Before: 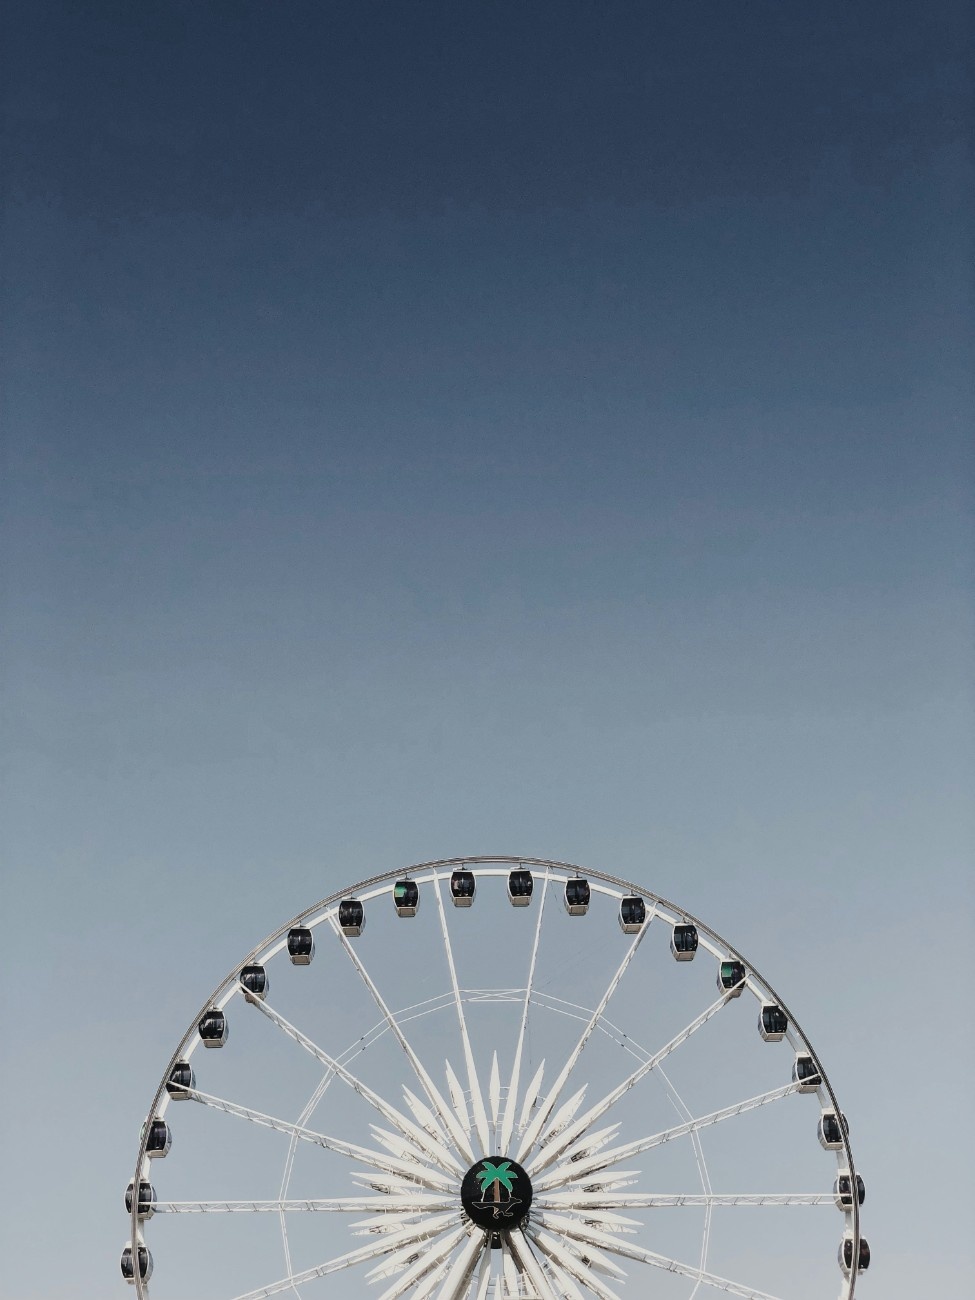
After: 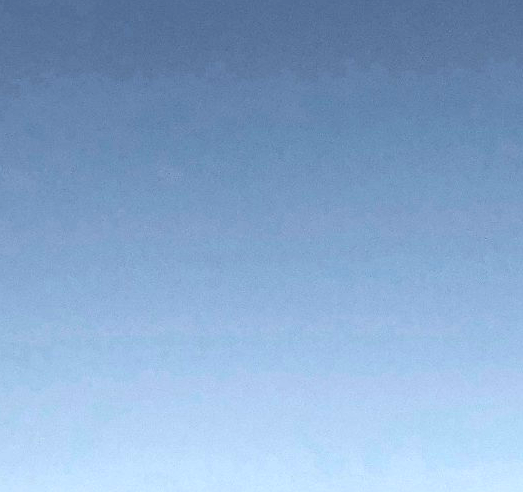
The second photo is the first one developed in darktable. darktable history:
crop: left 10.238%, top 10.742%, right 36.115%, bottom 51.412%
exposure: black level correction 0.001, exposure 1.803 EV, compensate highlight preservation false
